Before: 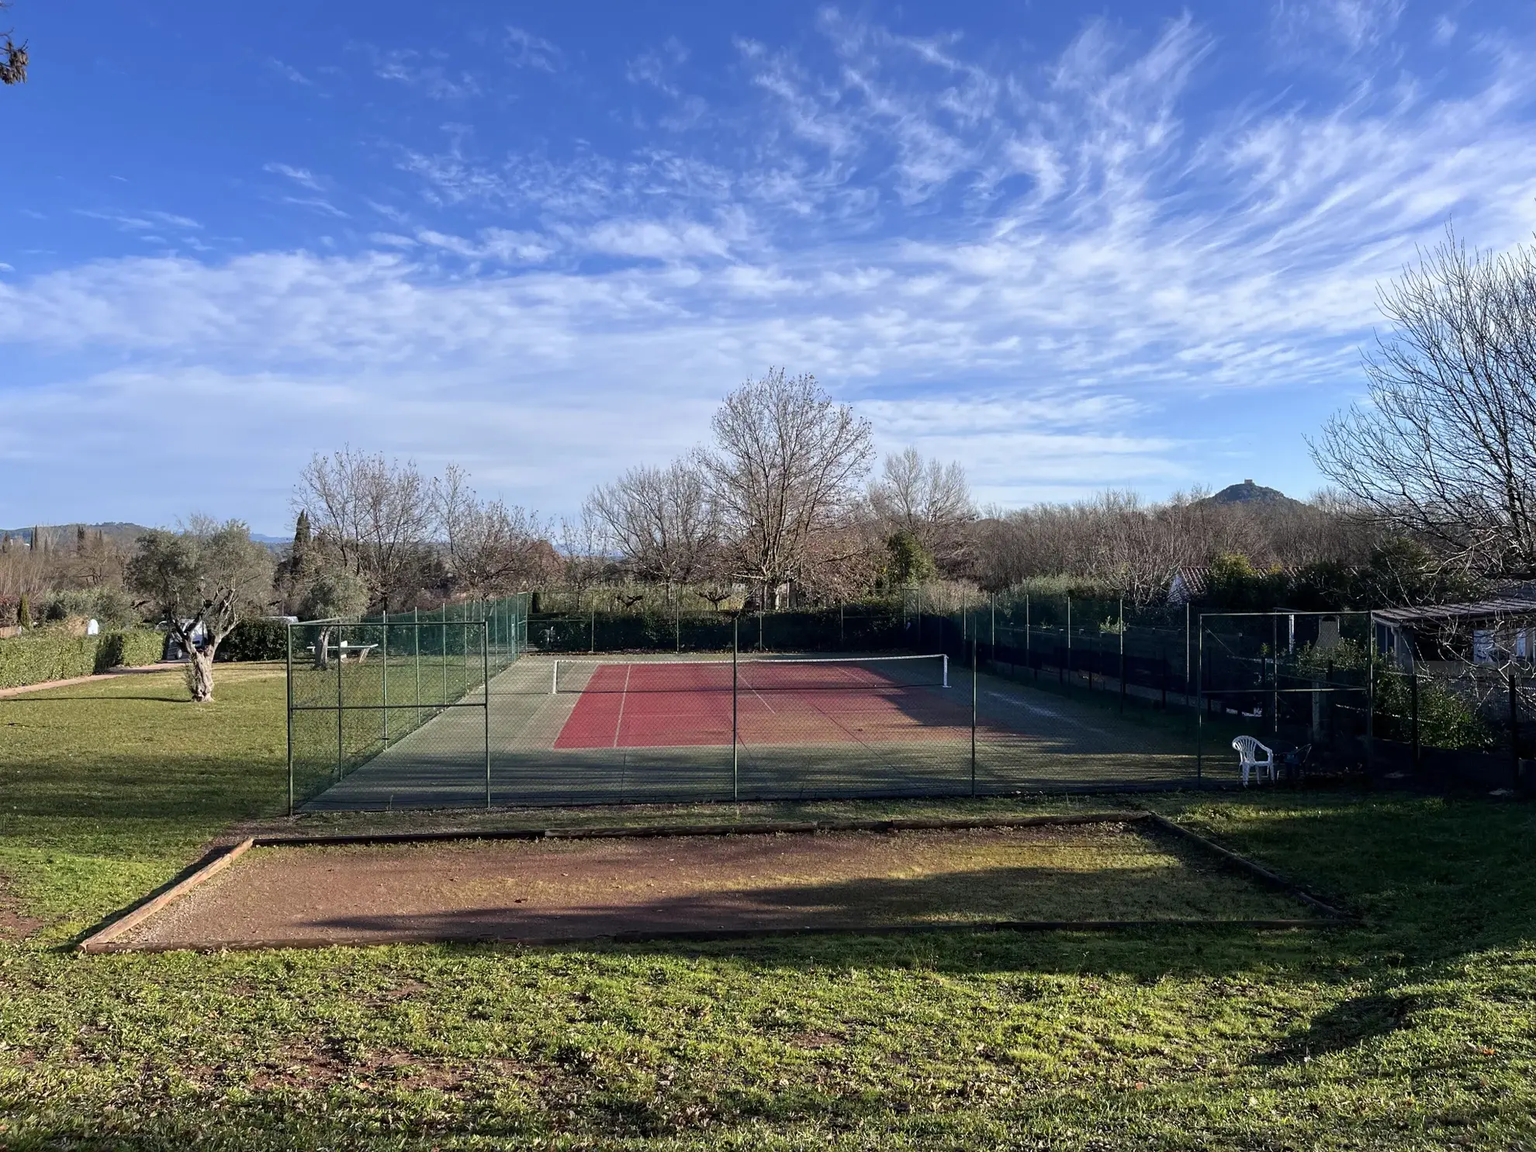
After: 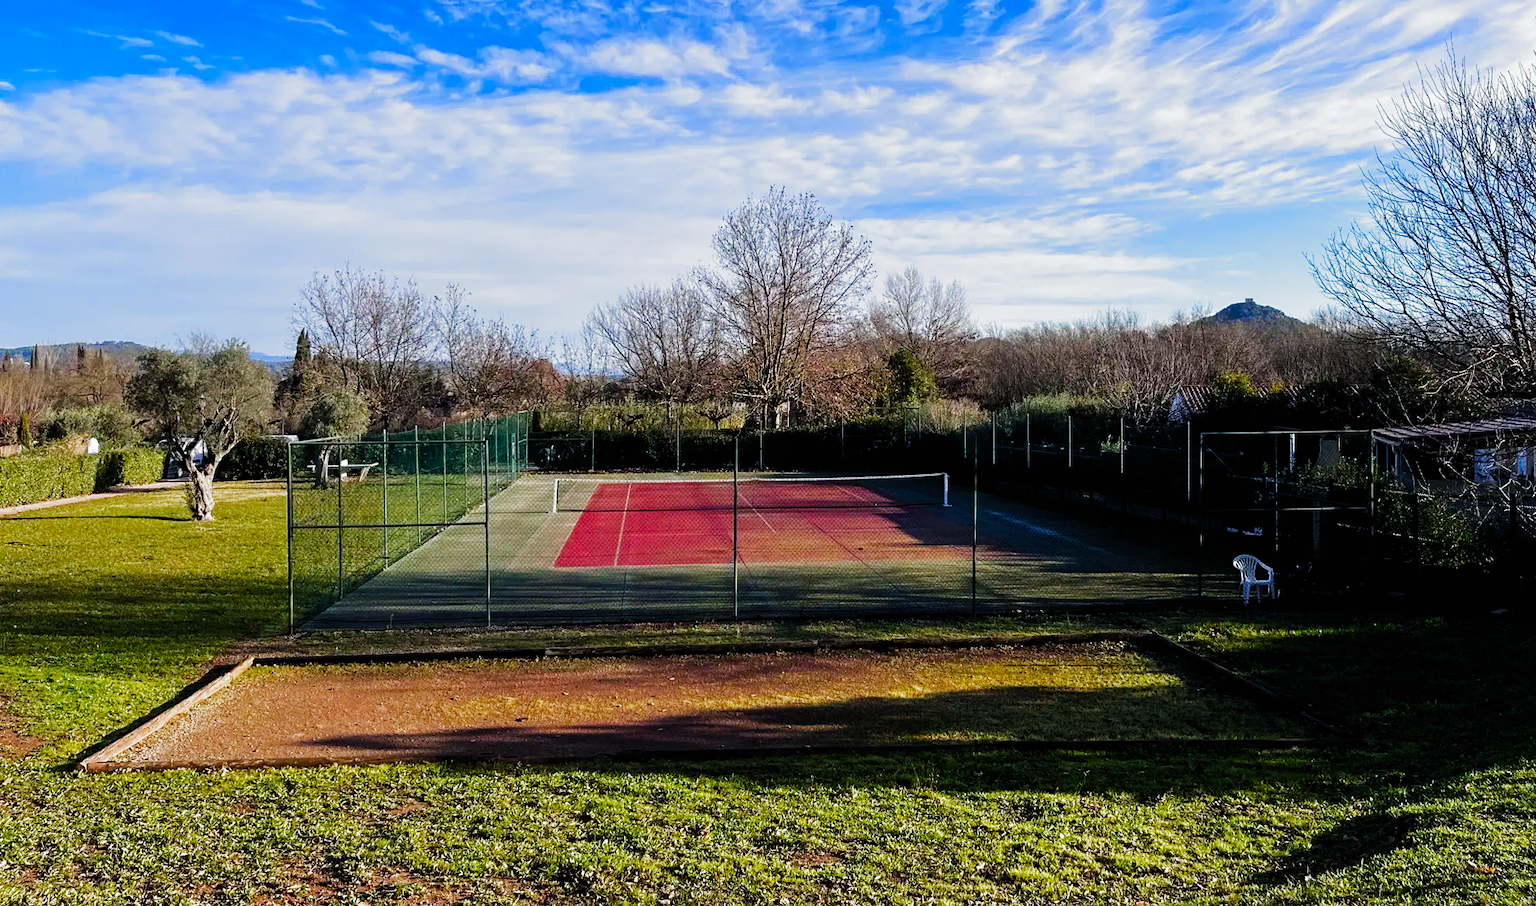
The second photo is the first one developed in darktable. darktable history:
color balance rgb: linear chroma grading › global chroma 15%, perceptual saturation grading › global saturation 30%
crop and rotate: top 15.774%, bottom 5.506%
filmic rgb: black relative exposure -6.43 EV, white relative exposure 2.43 EV, threshold 3 EV, hardness 5.27, latitude 0.1%, contrast 1.425, highlights saturation mix 2%, preserve chrominance no, color science v5 (2021), contrast in shadows safe, contrast in highlights safe, enable highlight reconstruction true
